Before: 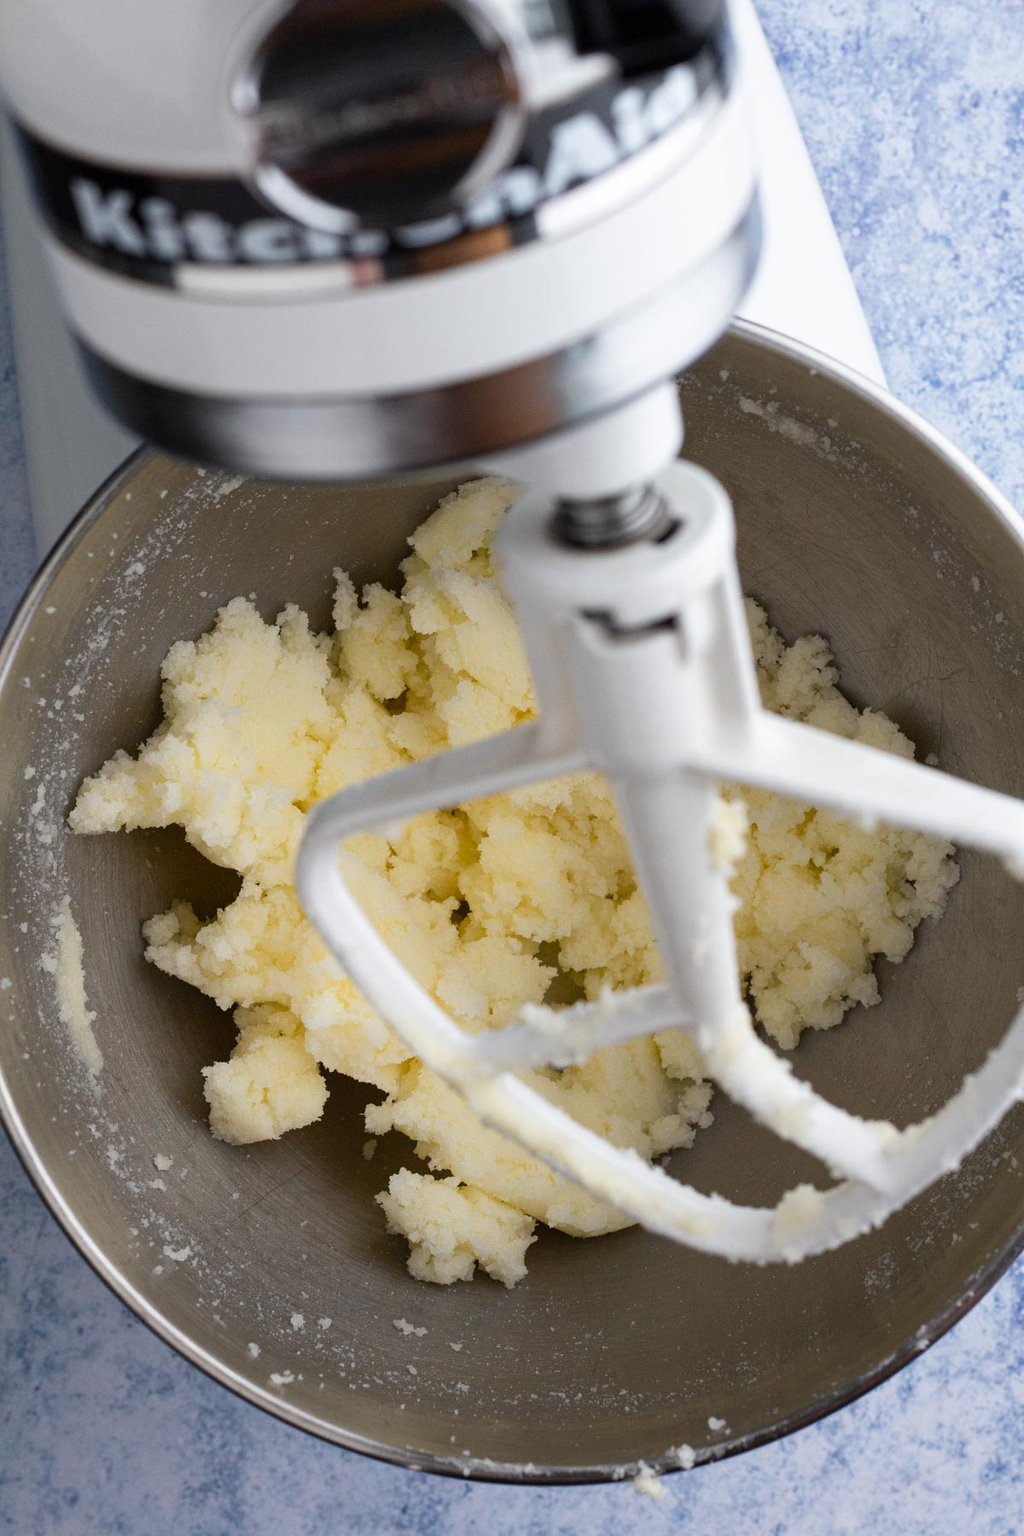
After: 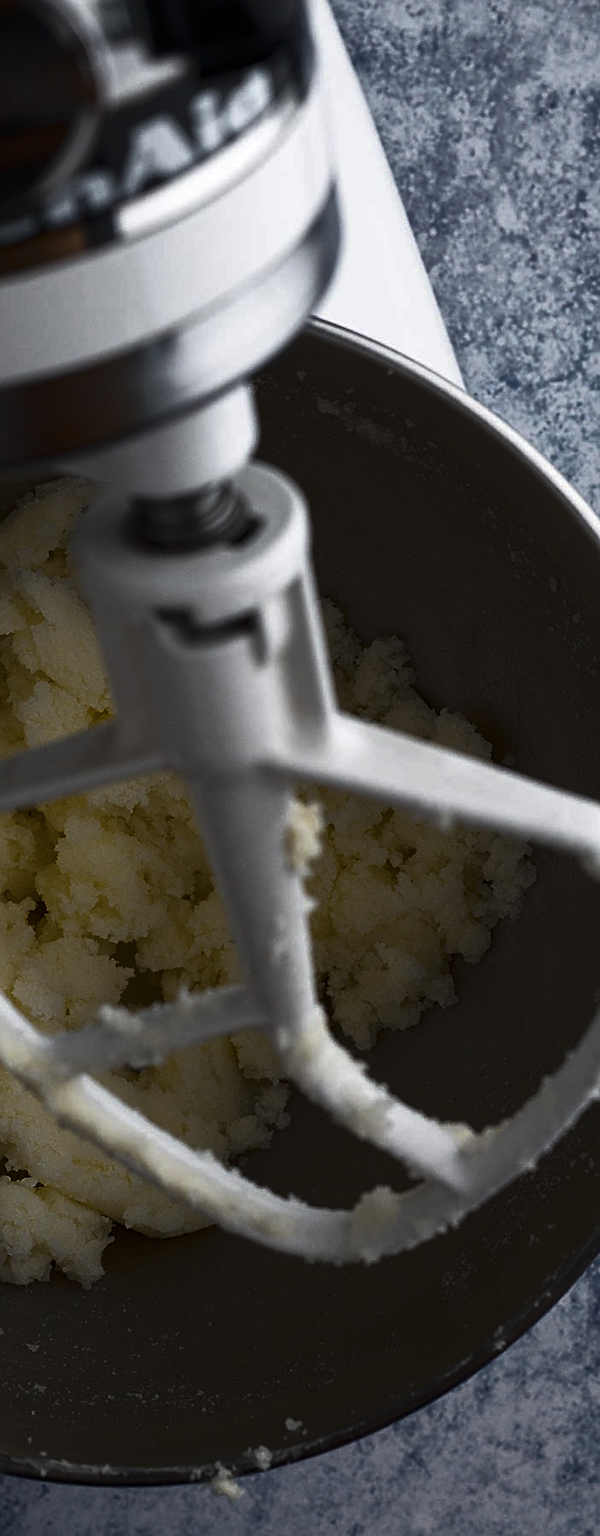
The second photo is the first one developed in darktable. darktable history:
tone curve: curves: ch0 [(0, 0) (0.765, 0.349) (1, 1)], color space Lab, linked channels, preserve colors none
sharpen: on, module defaults
crop: left 41.402%
color balance rgb: perceptual saturation grading › global saturation 25%, perceptual brilliance grading › mid-tones 10%, perceptual brilliance grading › shadows 15%, global vibrance 20%
